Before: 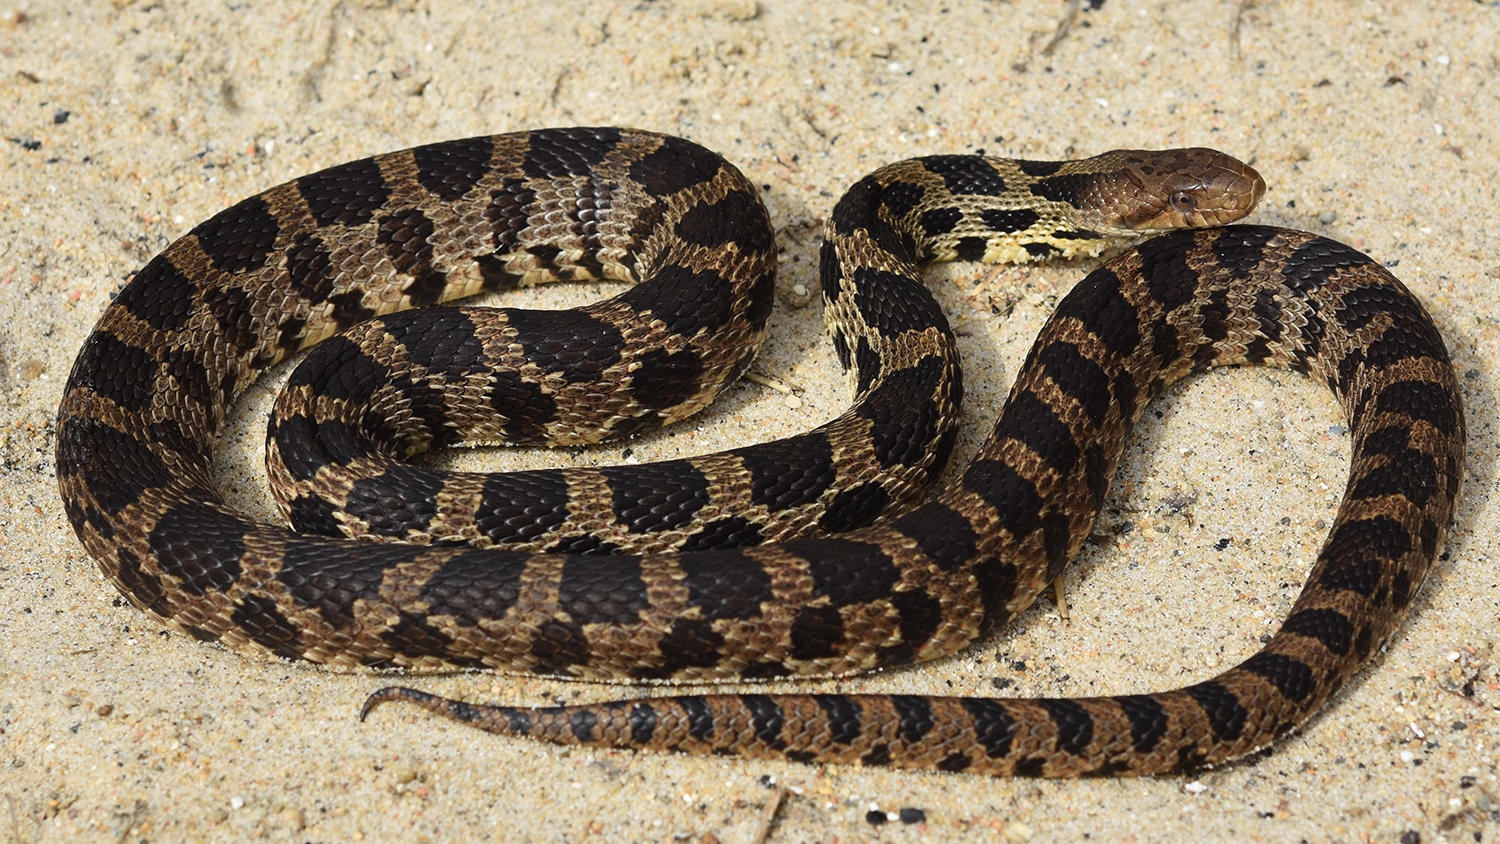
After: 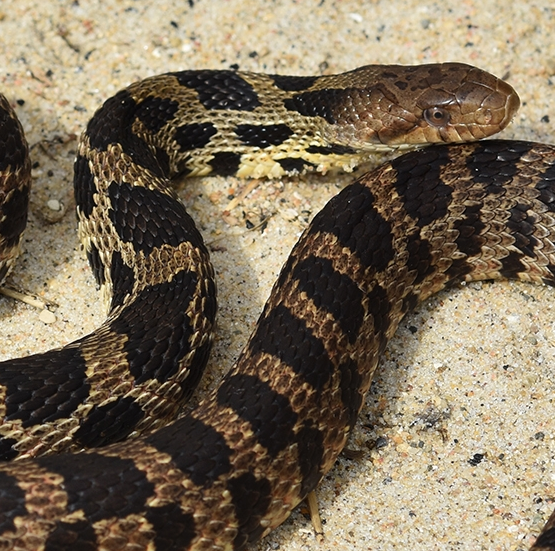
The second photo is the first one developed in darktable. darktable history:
crop and rotate: left 49.775%, top 10.106%, right 13.2%, bottom 24.607%
shadows and highlights: shadows 47.64, highlights -42.48, soften with gaussian
